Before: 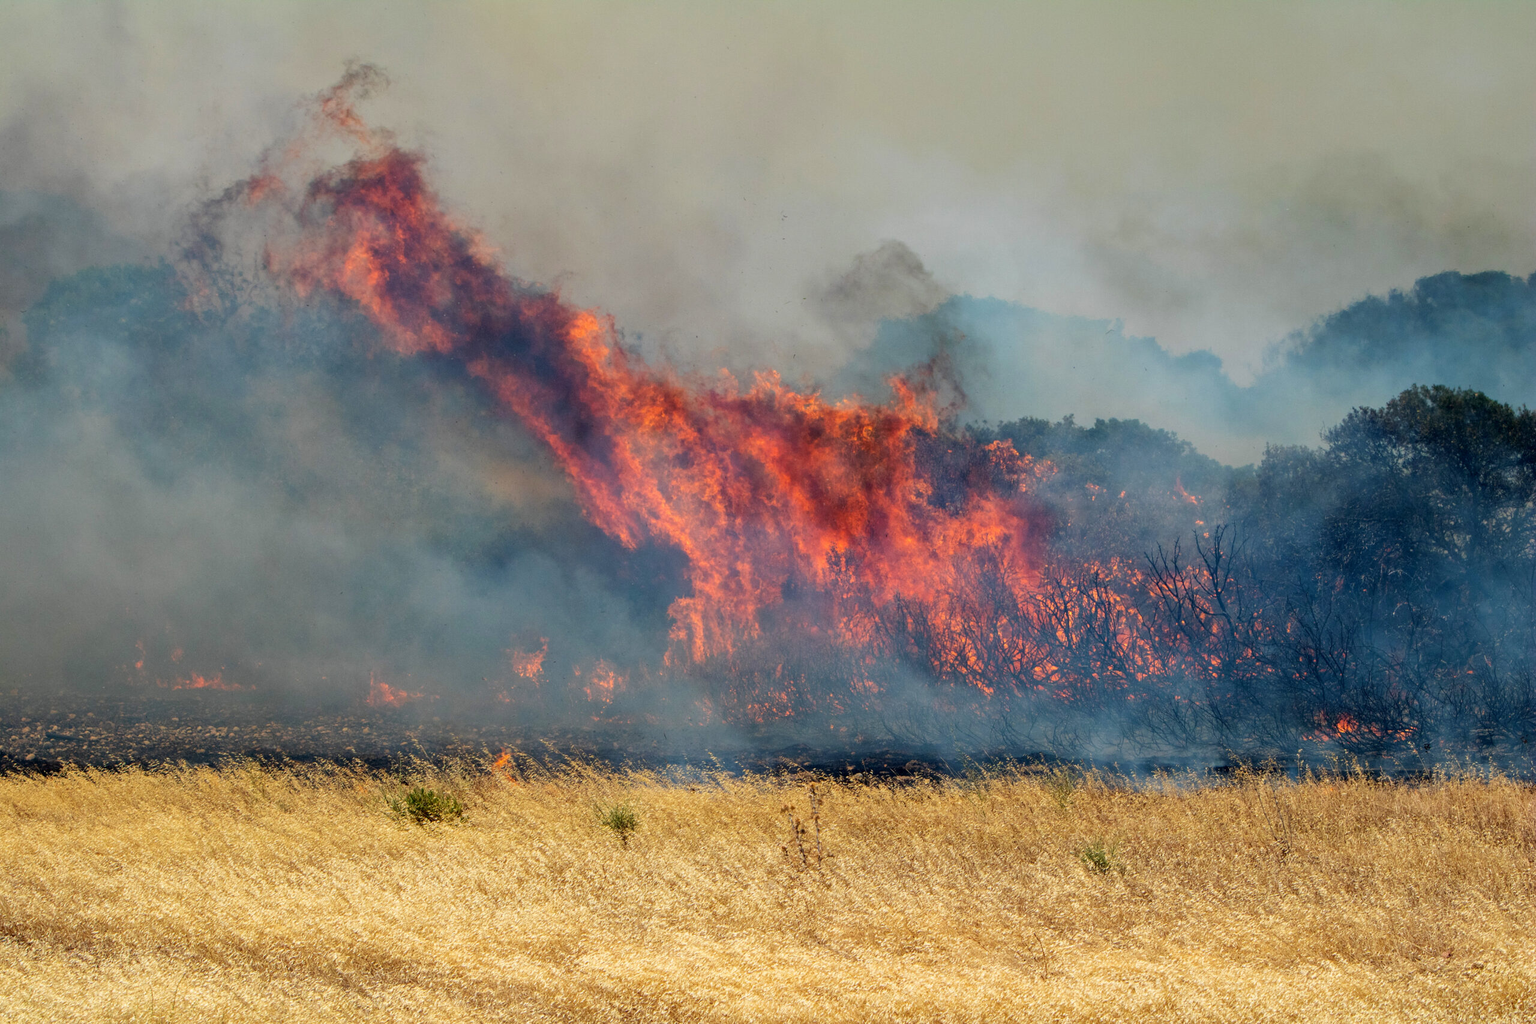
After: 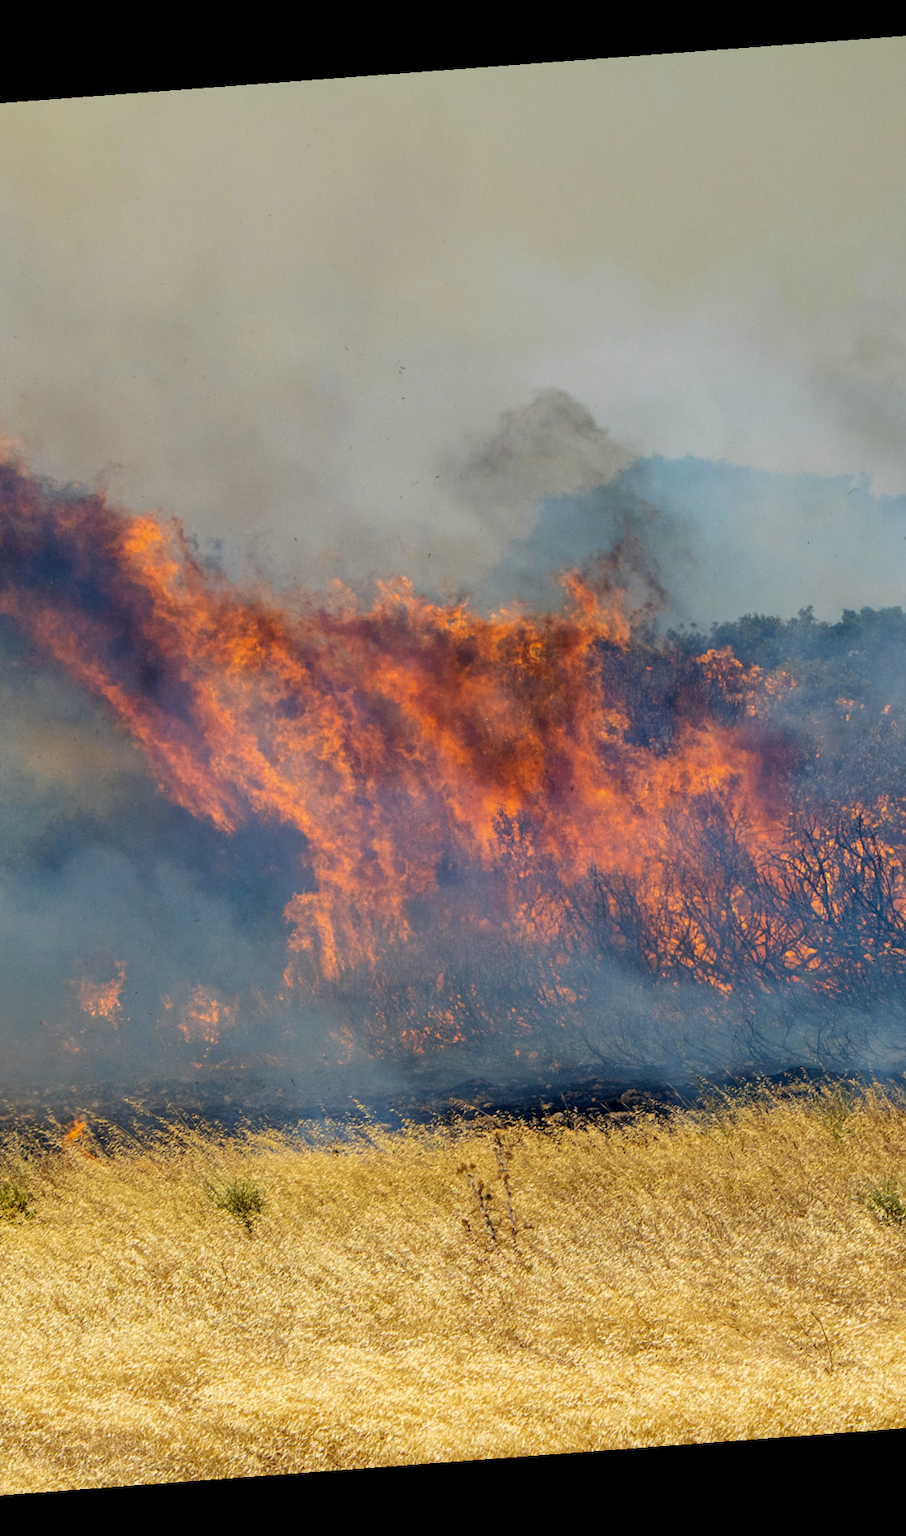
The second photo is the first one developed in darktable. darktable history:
crop: left 31.229%, right 27.105%
color contrast: green-magenta contrast 0.8, blue-yellow contrast 1.1, unbound 0
rotate and perspective: rotation -4.25°, automatic cropping off
